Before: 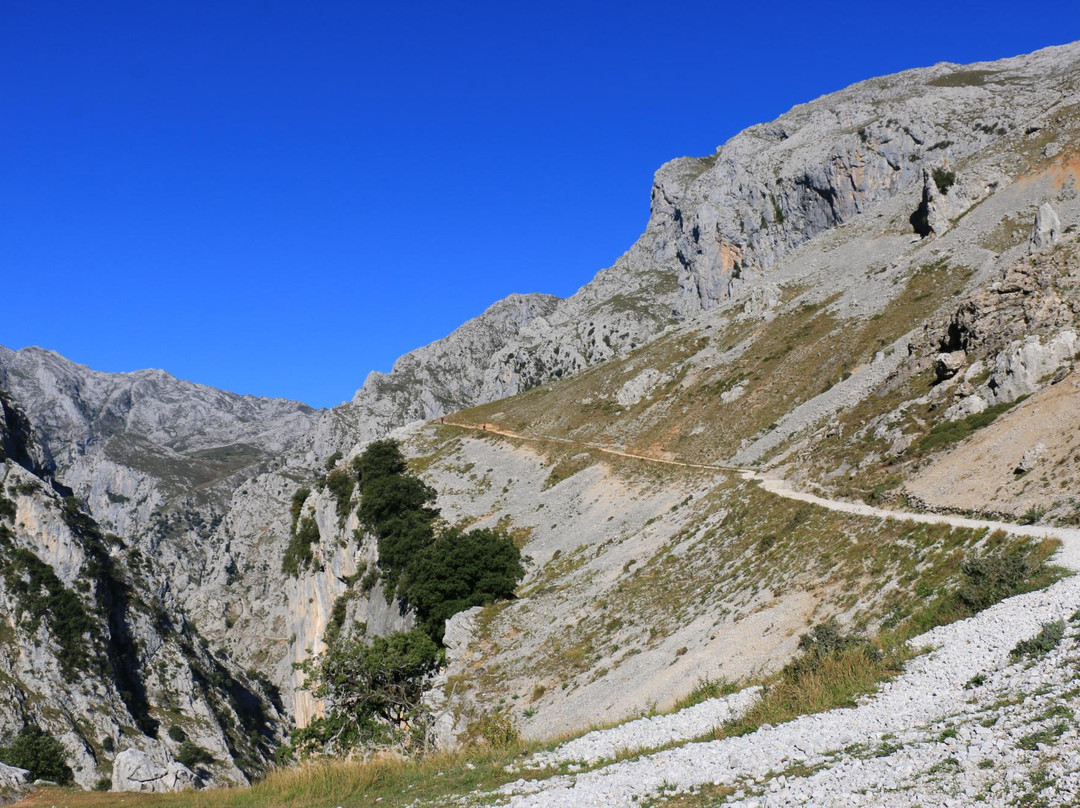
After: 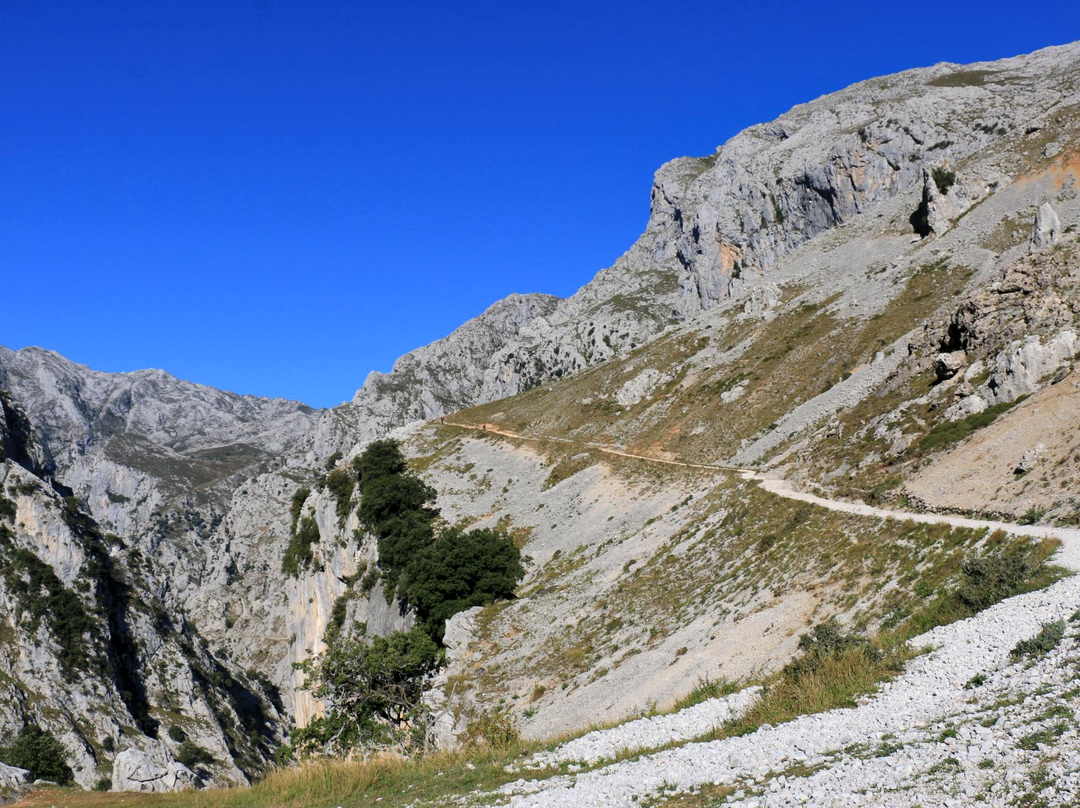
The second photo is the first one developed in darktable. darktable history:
local contrast: mode bilateral grid, contrast 20, coarseness 49, detail 120%, midtone range 0.2
levels: levels [0.016, 0.5, 0.996]
